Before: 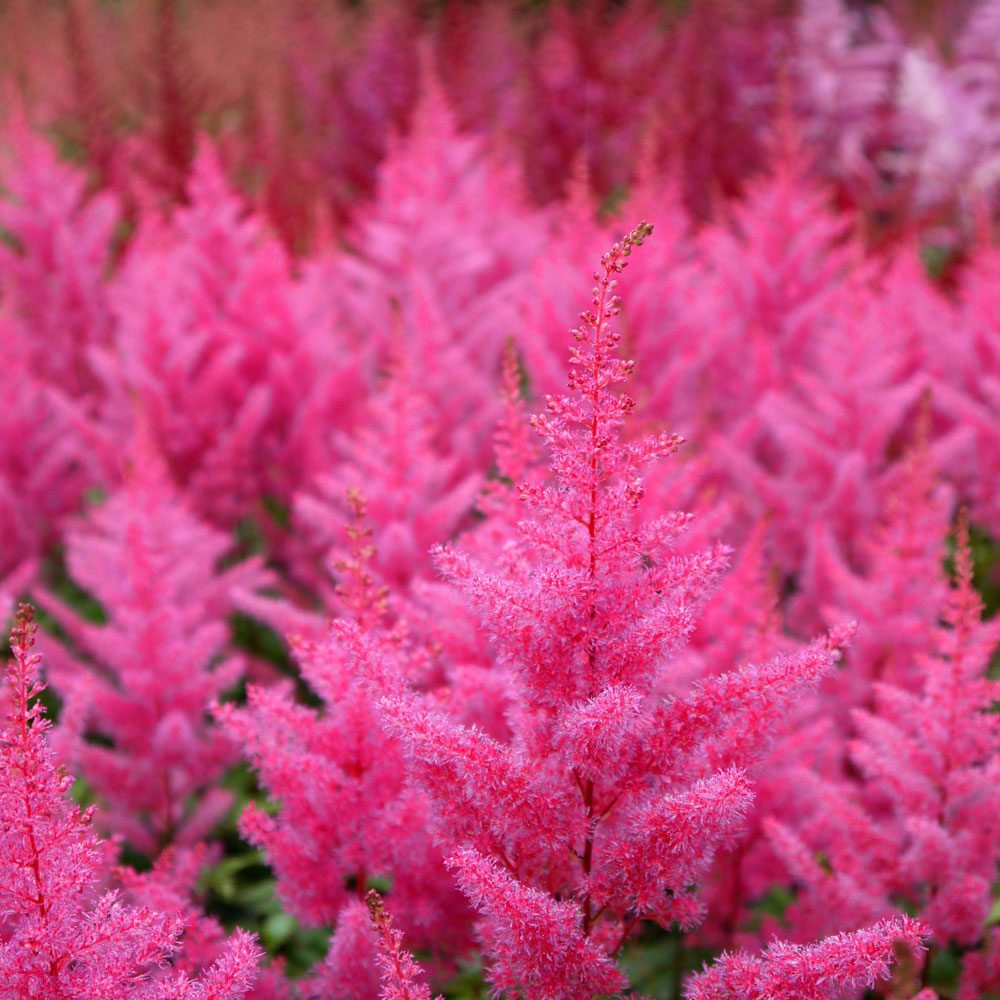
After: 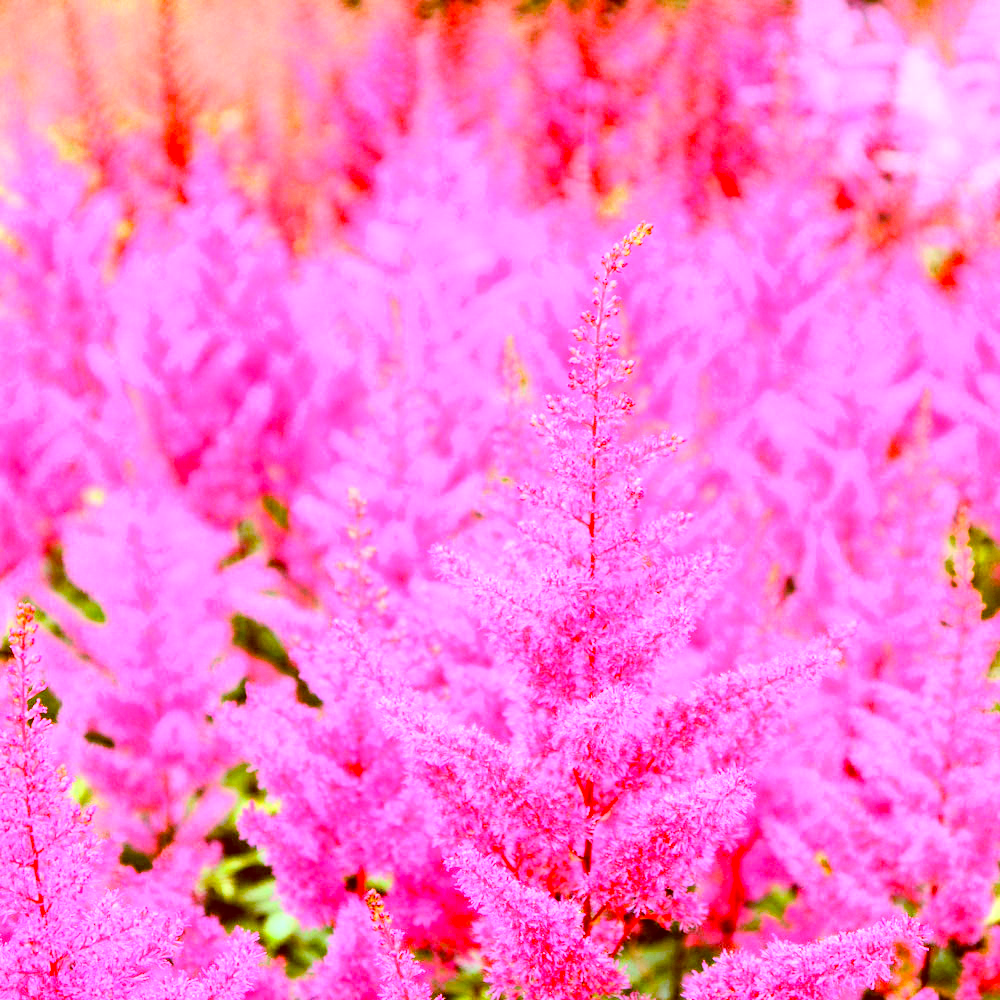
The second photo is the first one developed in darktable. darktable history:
local contrast: detail 130%
tone curve: curves: ch0 [(0, 0) (0.417, 0.851) (1, 1)]
exposure: exposure 0.02 EV, compensate highlight preservation false
color balance: lift [1, 1.015, 1.004, 0.985], gamma [1, 0.958, 0.971, 1.042], gain [1, 0.956, 0.977, 1.044]
